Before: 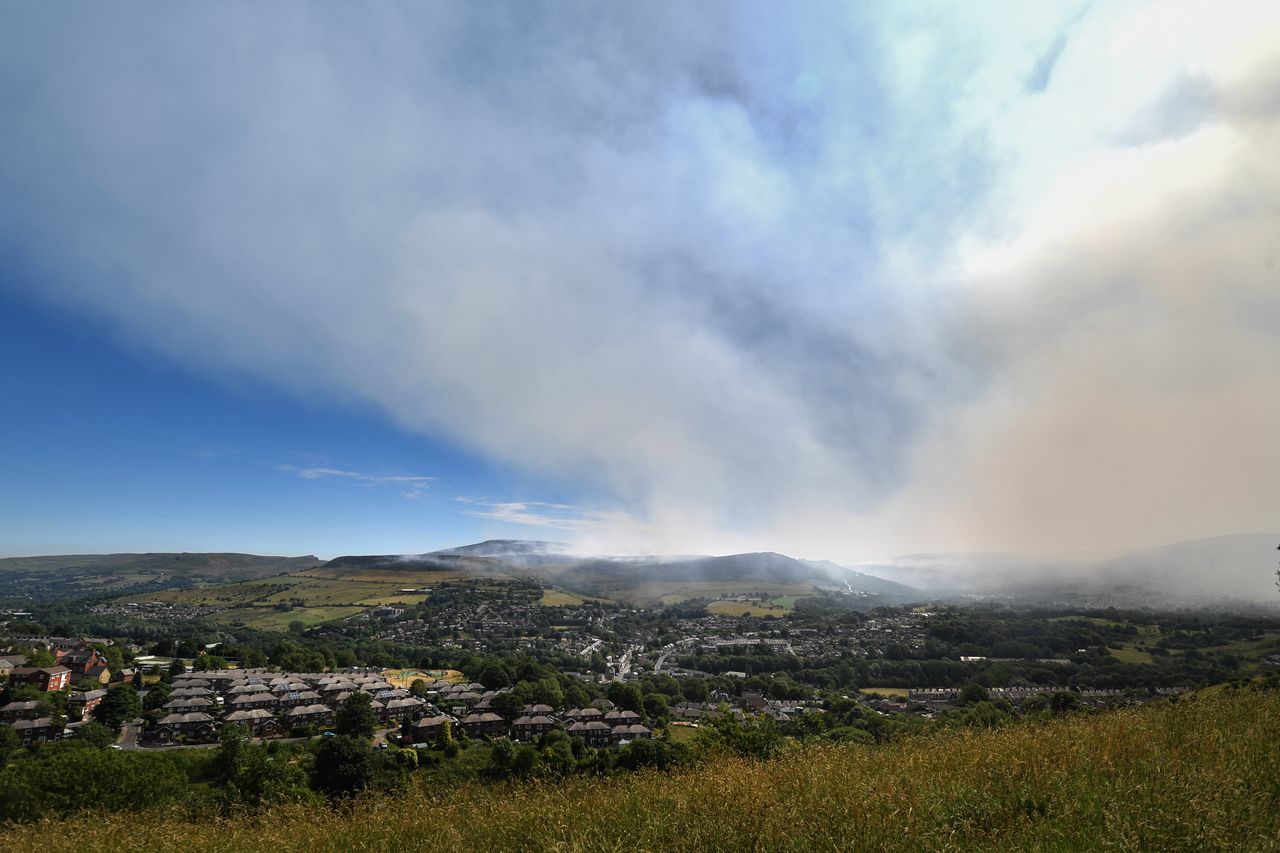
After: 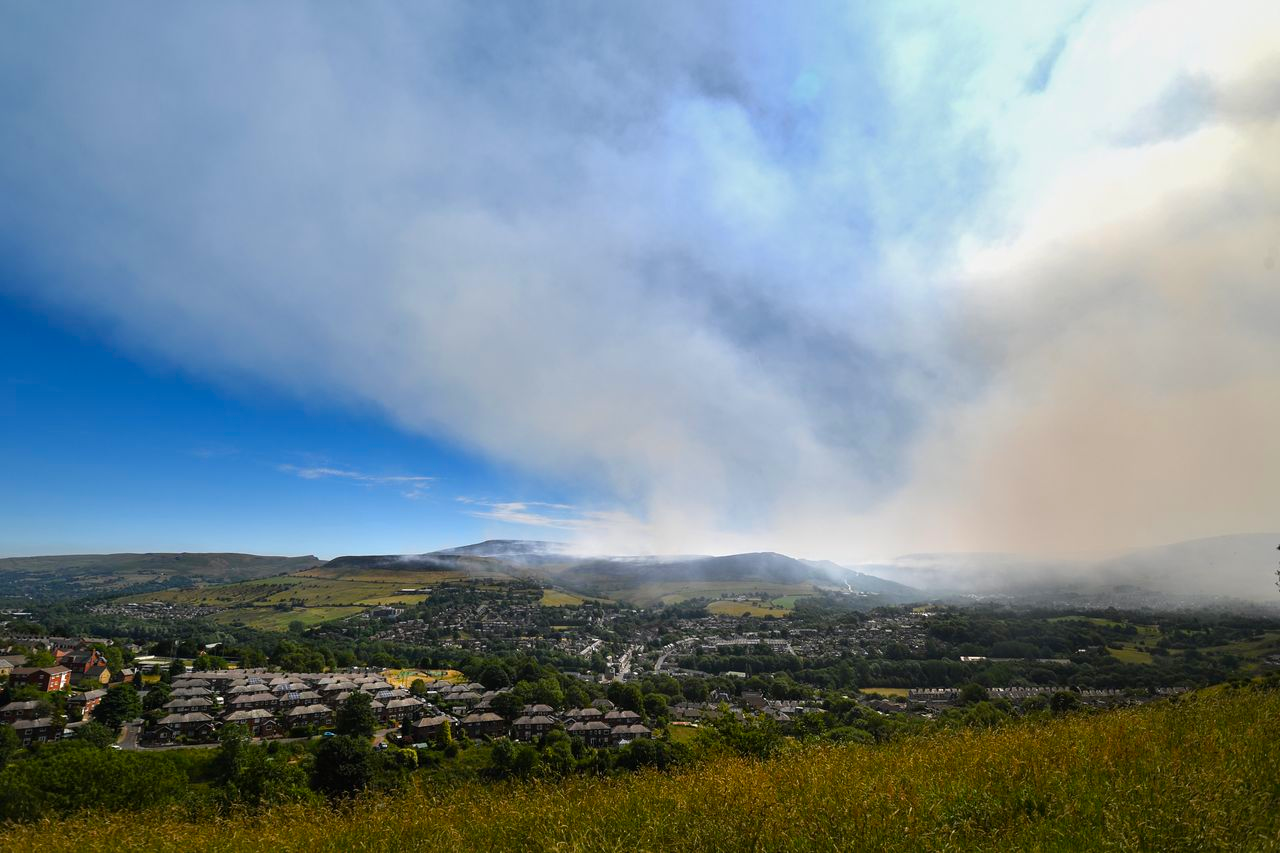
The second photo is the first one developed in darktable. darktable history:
color balance rgb: shadows lift › chroma 0.687%, shadows lift › hue 115.39°, linear chroma grading › global chroma 9.01%, perceptual saturation grading › global saturation 19.273%, global vibrance 9.349%
